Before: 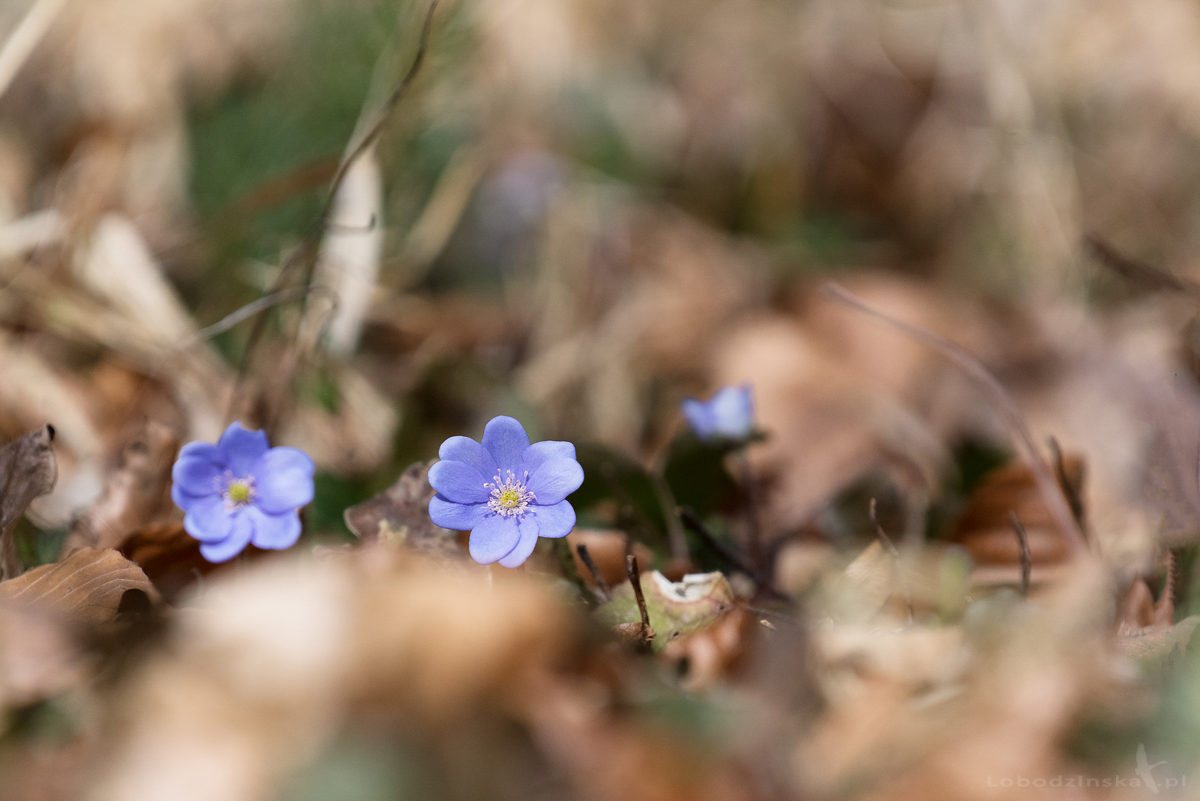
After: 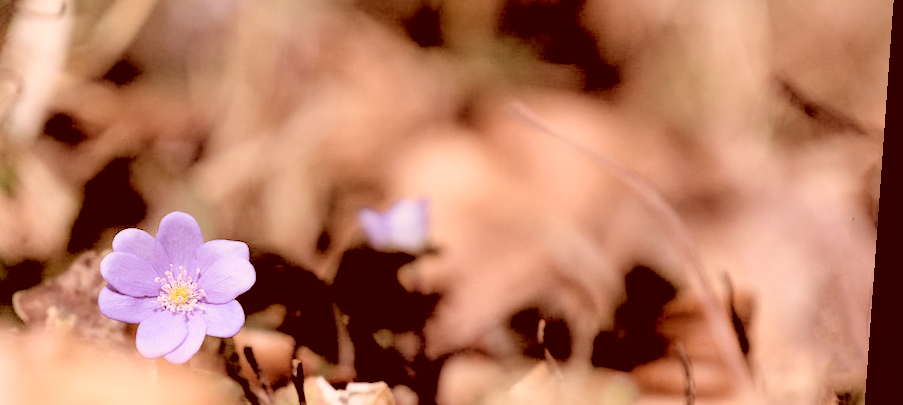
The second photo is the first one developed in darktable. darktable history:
color correction: highlights a* 9.03, highlights b* 8.71, shadows a* 40, shadows b* 40, saturation 0.8
crop and rotate: left 27.938%, top 27.046%, bottom 27.046%
global tonemap: drago (0.7, 100)
rotate and perspective: rotation 4.1°, automatic cropping off
rgb levels: levels [[0.029, 0.461, 0.922], [0, 0.5, 1], [0, 0.5, 1]]
